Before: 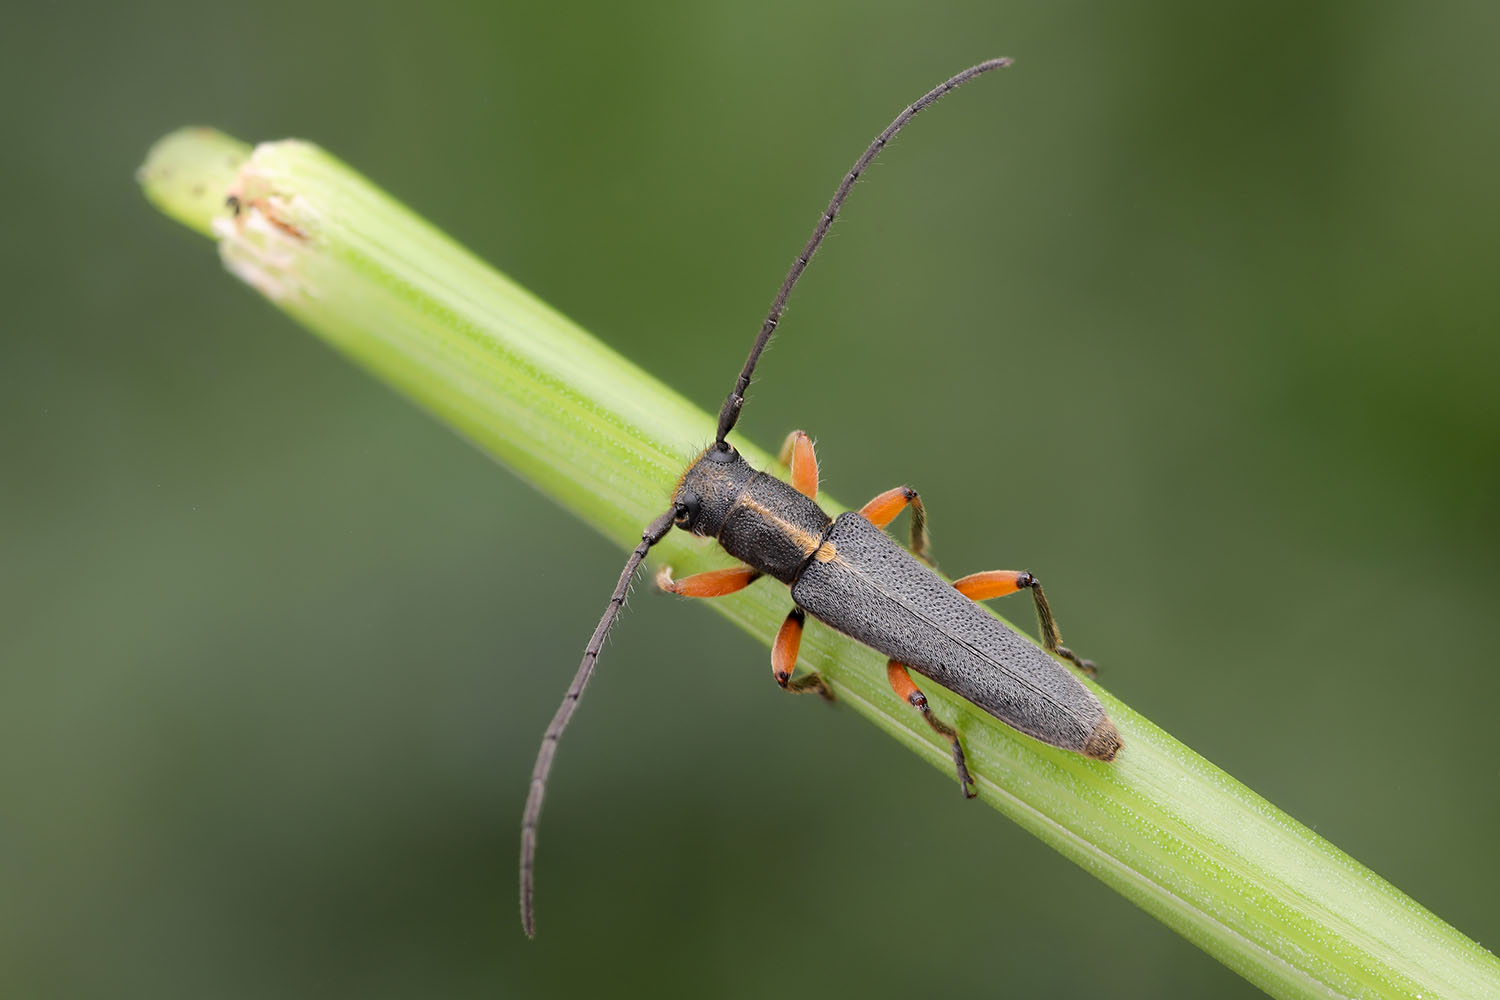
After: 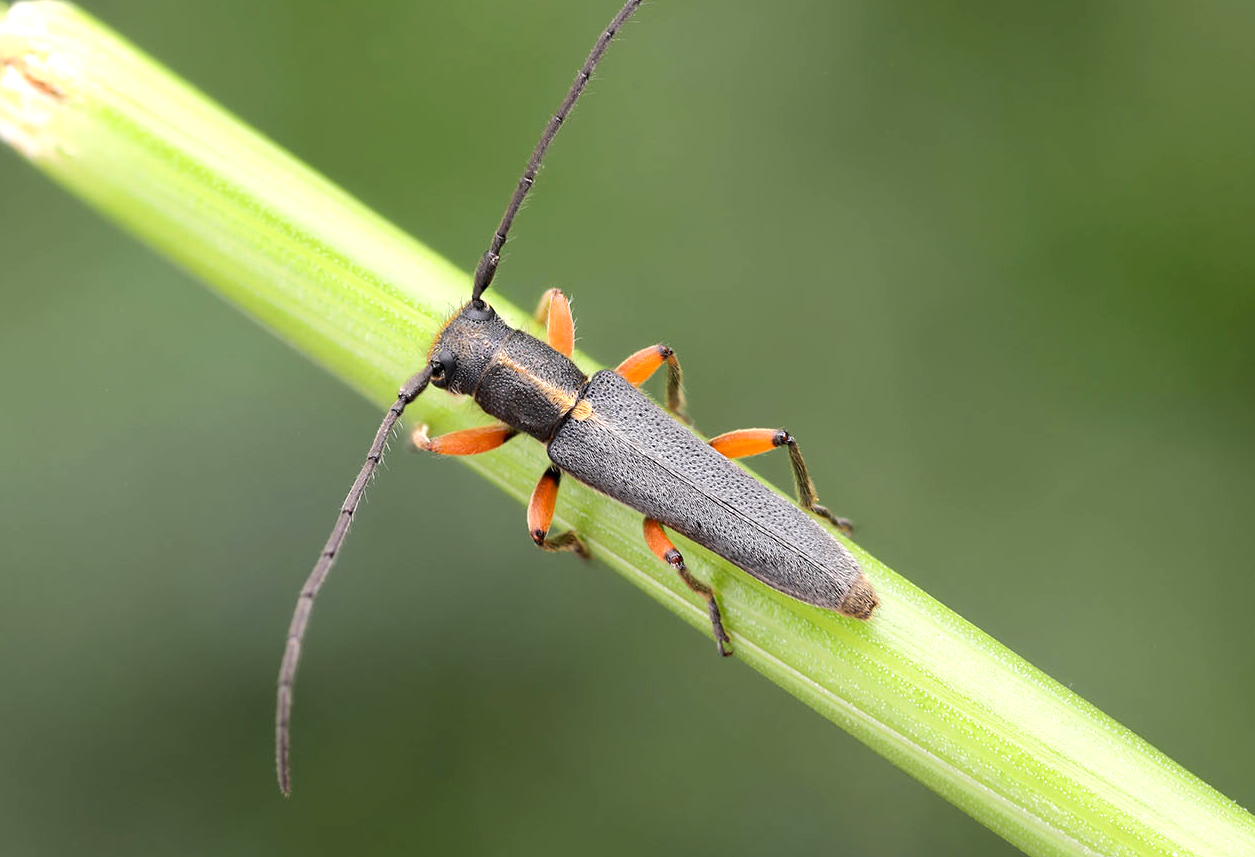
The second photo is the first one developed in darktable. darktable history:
exposure: exposure 0.6 EV, compensate highlight preservation false
crop: left 16.315%, top 14.246%
